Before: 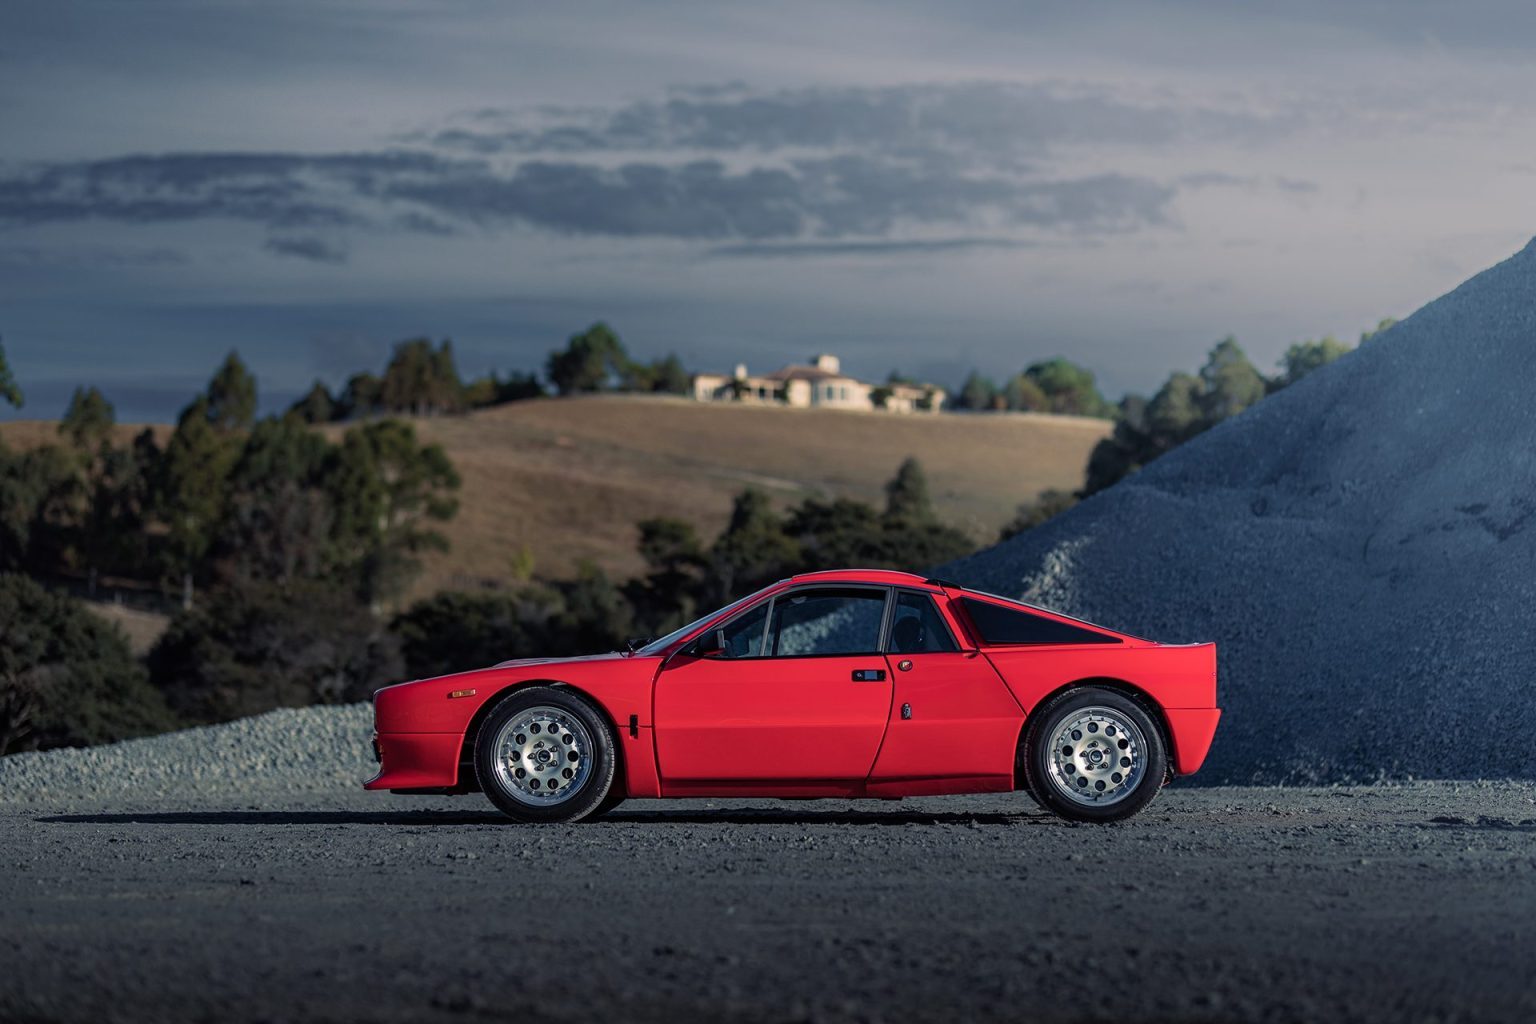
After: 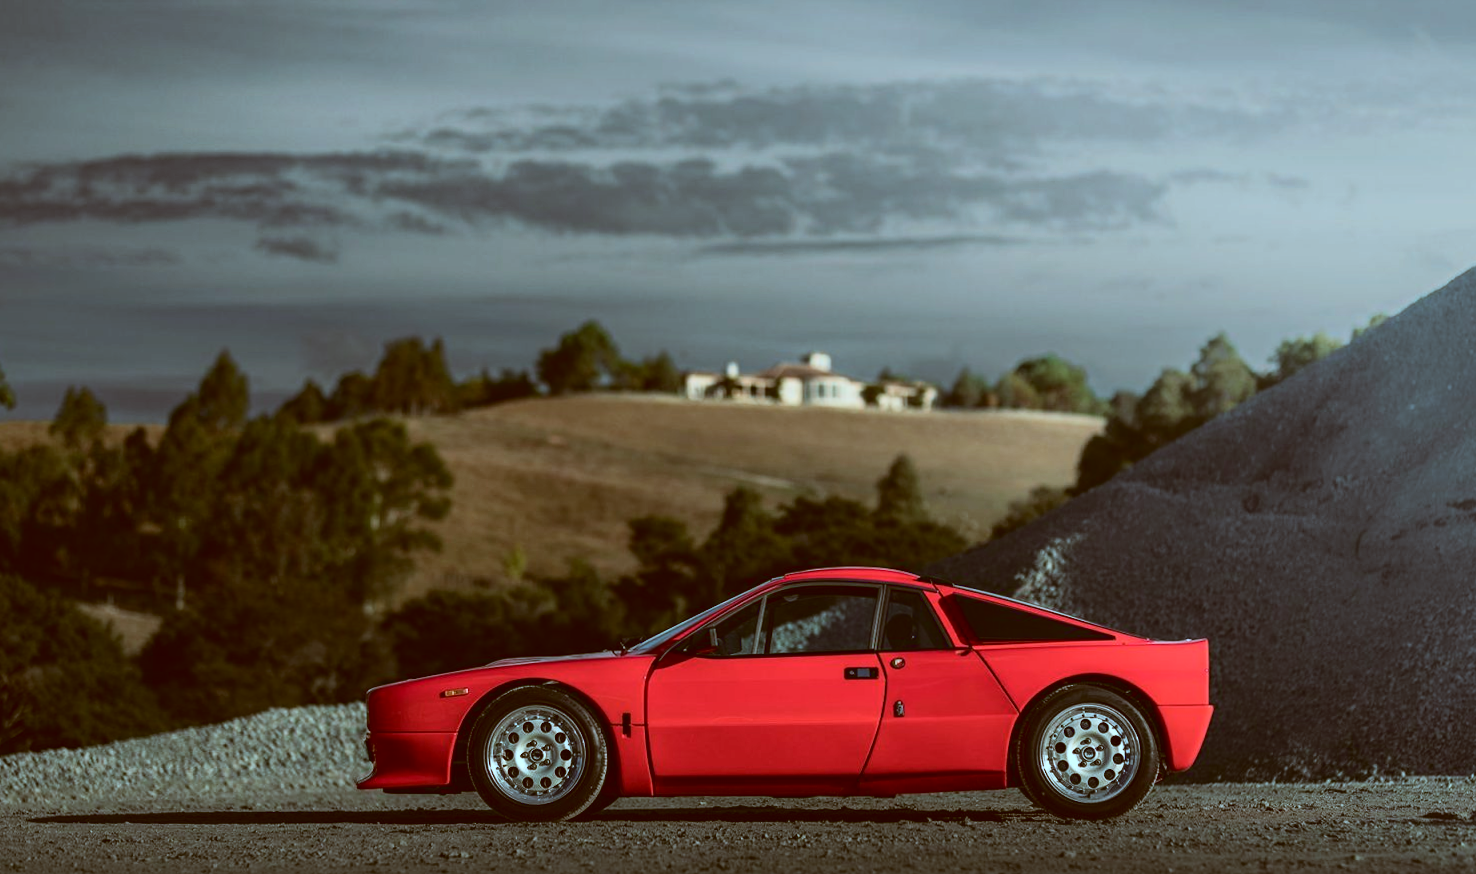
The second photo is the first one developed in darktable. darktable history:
tone curve: curves: ch0 [(0, 0.032) (0.181, 0.156) (0.751, 0.829) (1, 1)], color space Lab, linked channels, preserve colors none
color correction: highlights a* -14.62, highlights b* -16.22, shadows a* 10.12, shadows b* 29.4
crop and rotate: angle 0.2°, left 0.275%, right 3.127%, bottom 14.18%
